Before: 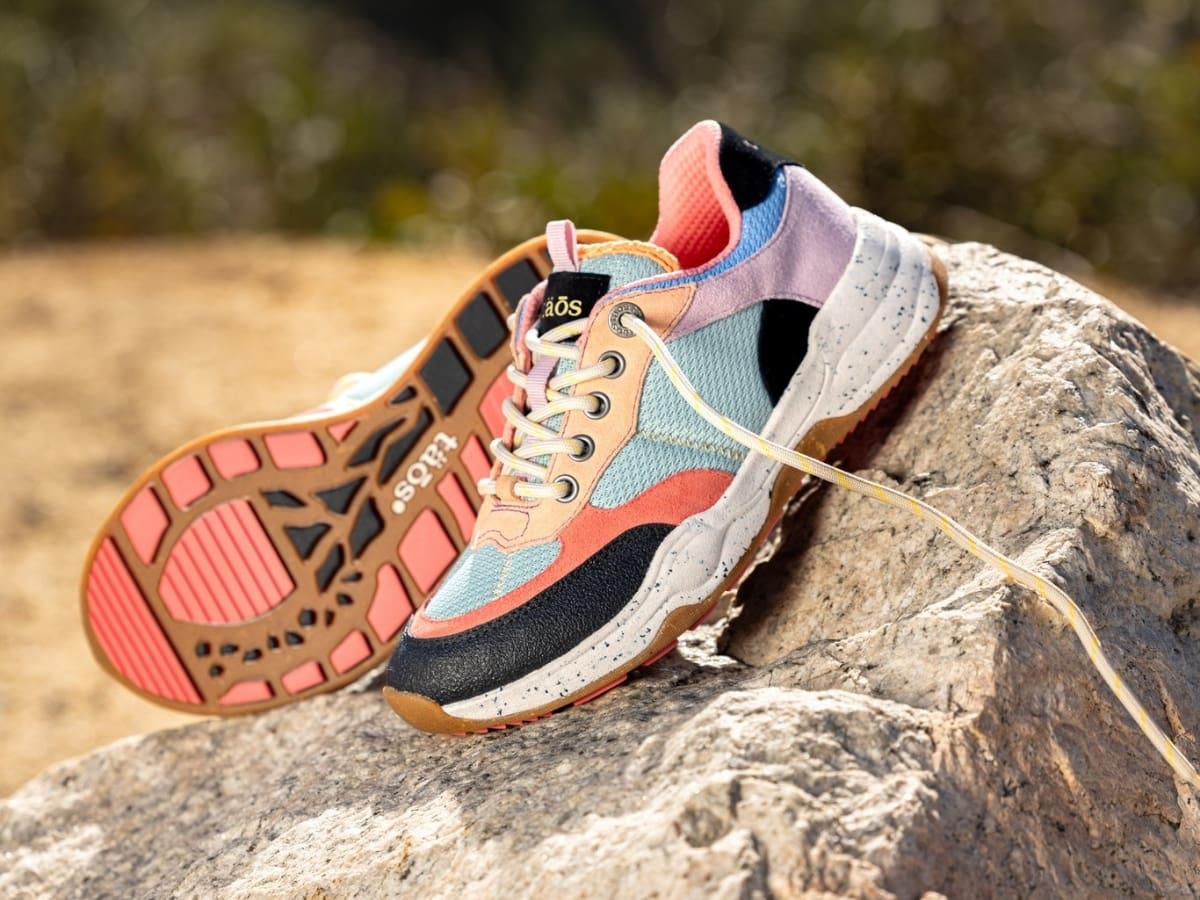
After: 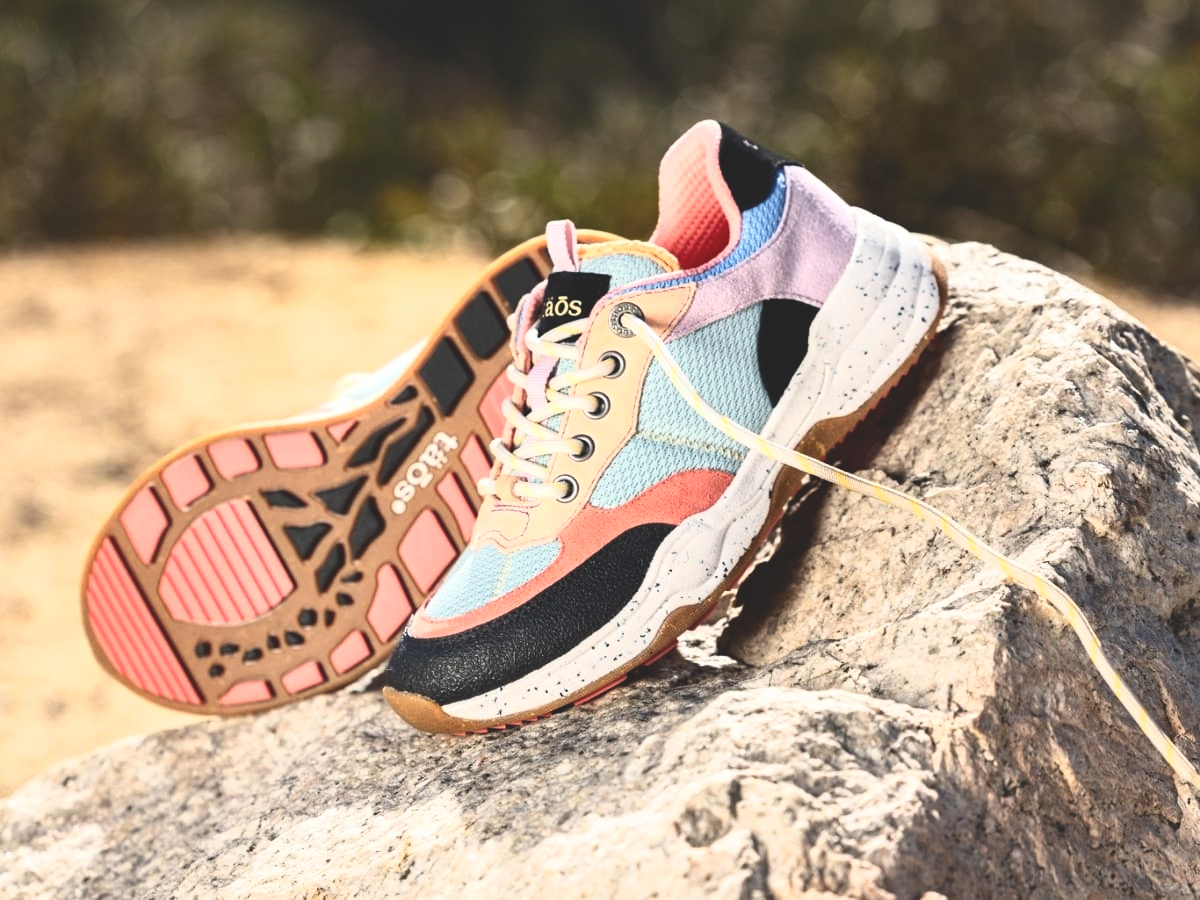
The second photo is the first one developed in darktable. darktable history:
tone curve: curves: ch0 [(0, 0) (0.003, 0.06) (0.011, 0.059) (0.025, 0.065) (0.044, 0.076) (0.069, 0.088) (0.1, 0.102) (0.136, 0.116) (0.177, 0.137) (0.224, 0.169) (0.277, 0.214) (0.335, 0.271) (0.399, 0.356) (0.468, 0.459) (0.543, 0.579) (0.623, 0.705) (0.709, 0.823) (0.801, 0.918) (0.898, 0.963) (1, 1)], color space Lab, independent channels, preserve colors none
exposure: black level correction -0.027, compensate exposure bias true, compensate highlight preservation false
